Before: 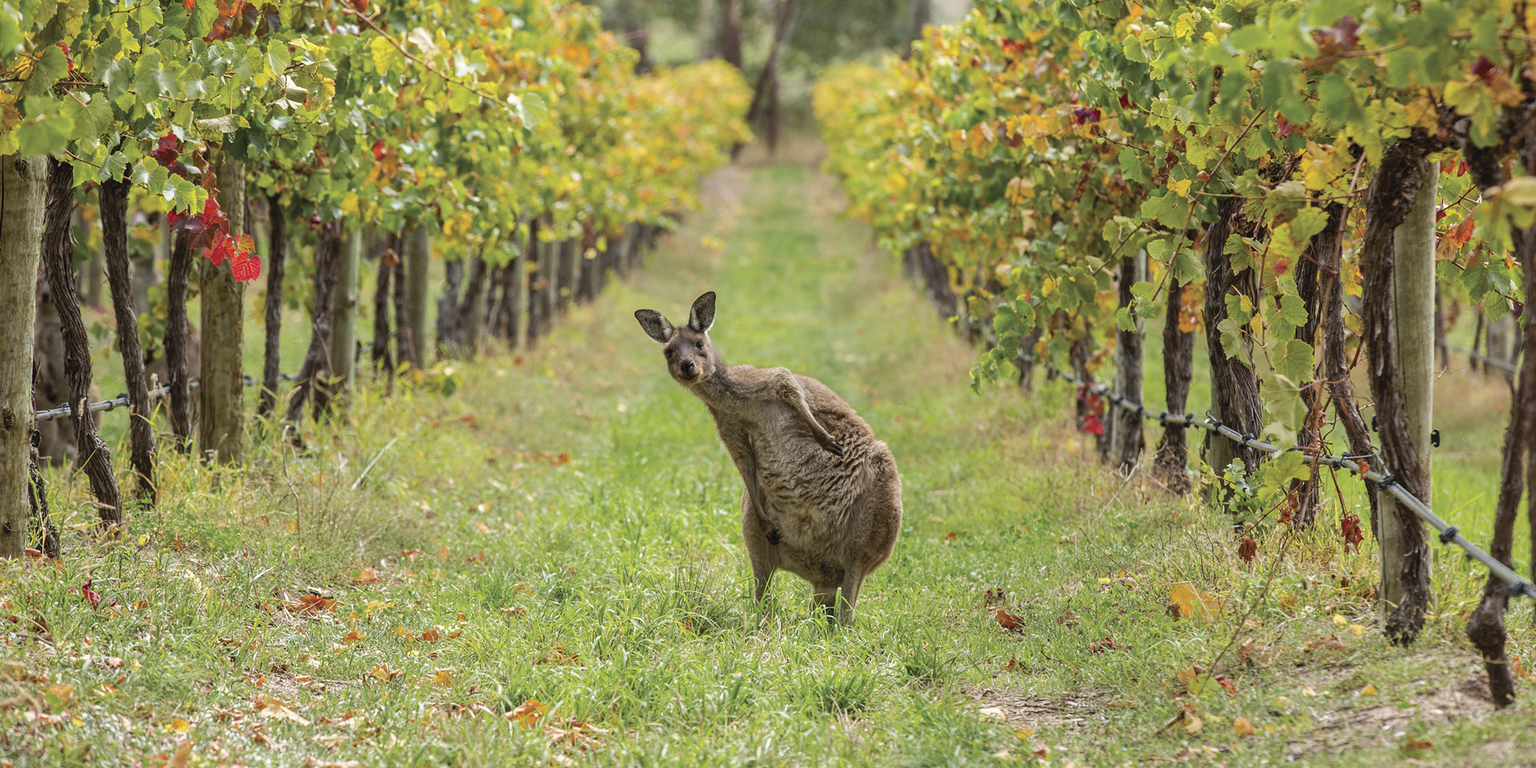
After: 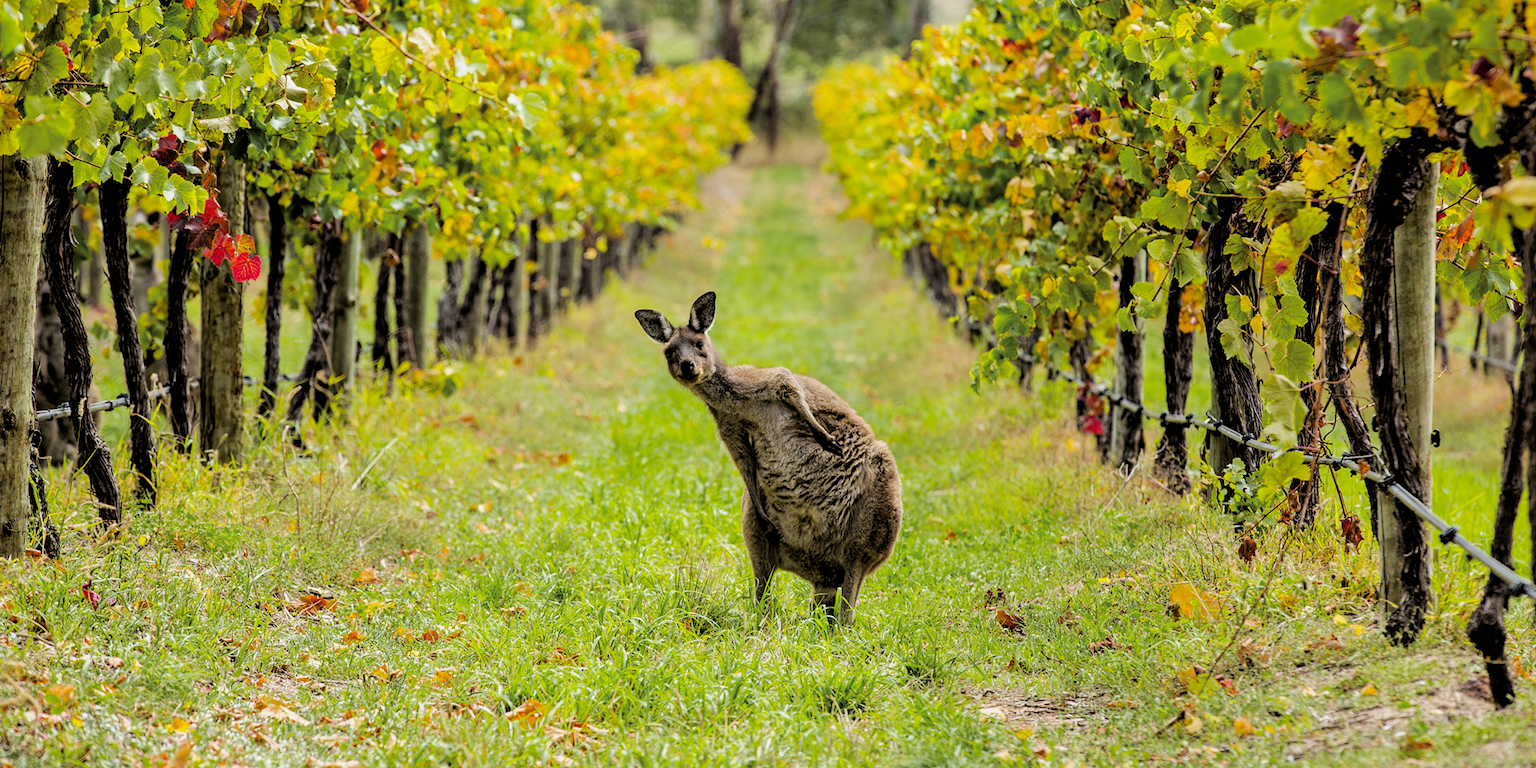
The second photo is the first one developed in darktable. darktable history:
shadows and highlights: shadows 25, highlights -25
filmic rgb: black relative exposure -3.31 EV, white relative exposure 3.45 EV, hardness 2.36, contrast 1.103
tone equalizer: -8 EV -0.417 EV, -7 EV -0.389 EV, -6 EV -0.333 EV, -5 EV -0.222 EV, -3 EV 0.222 EV, -2 EV 0.333 EV, -1 EV 0.389 EV, +0 EV 0.417 EV, edges refinement/feathering 500, mask exposure compensation -1.57 EV, preserve details no
color balance rgb: perceptual saturation grading › global saturation 25%, global vibrance 20%
